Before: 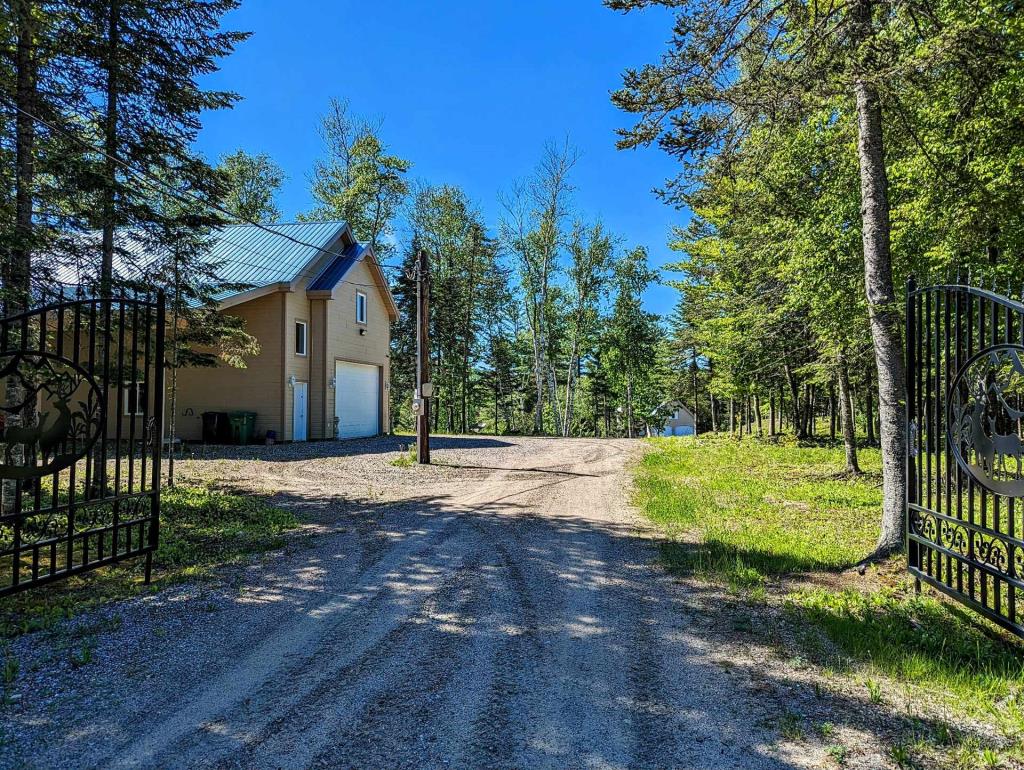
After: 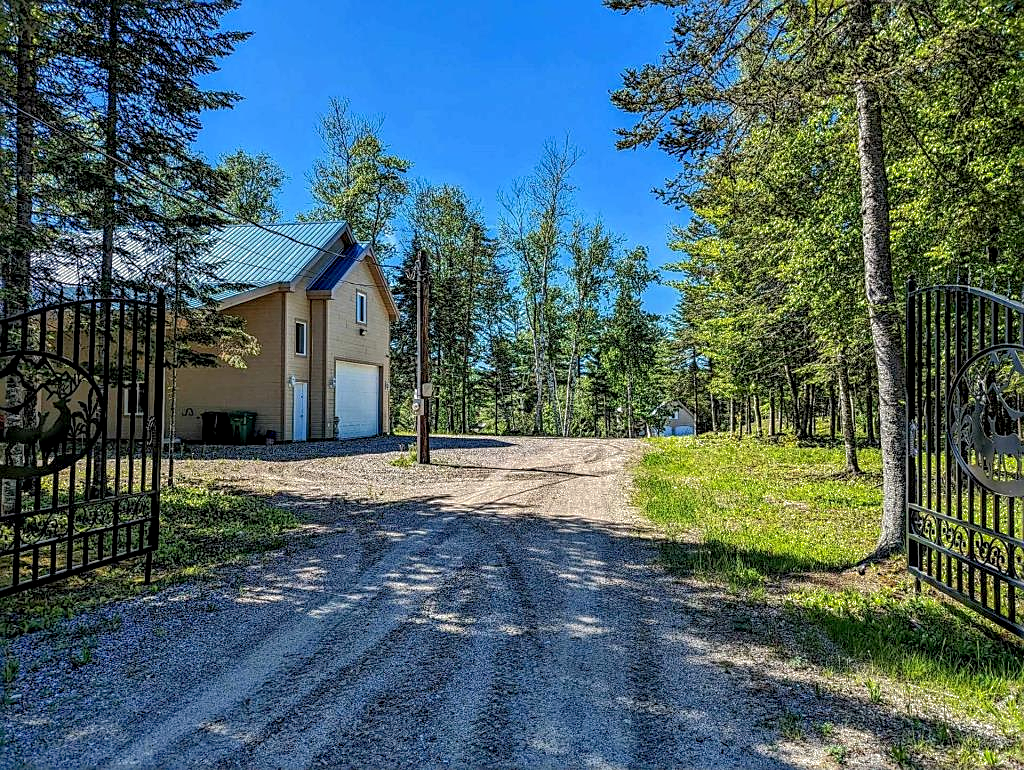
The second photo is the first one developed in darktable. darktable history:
shadows and highlights: highlights -60.03
local contrast: highlights 24%, detail 150%
sharpen: on, module defaults
